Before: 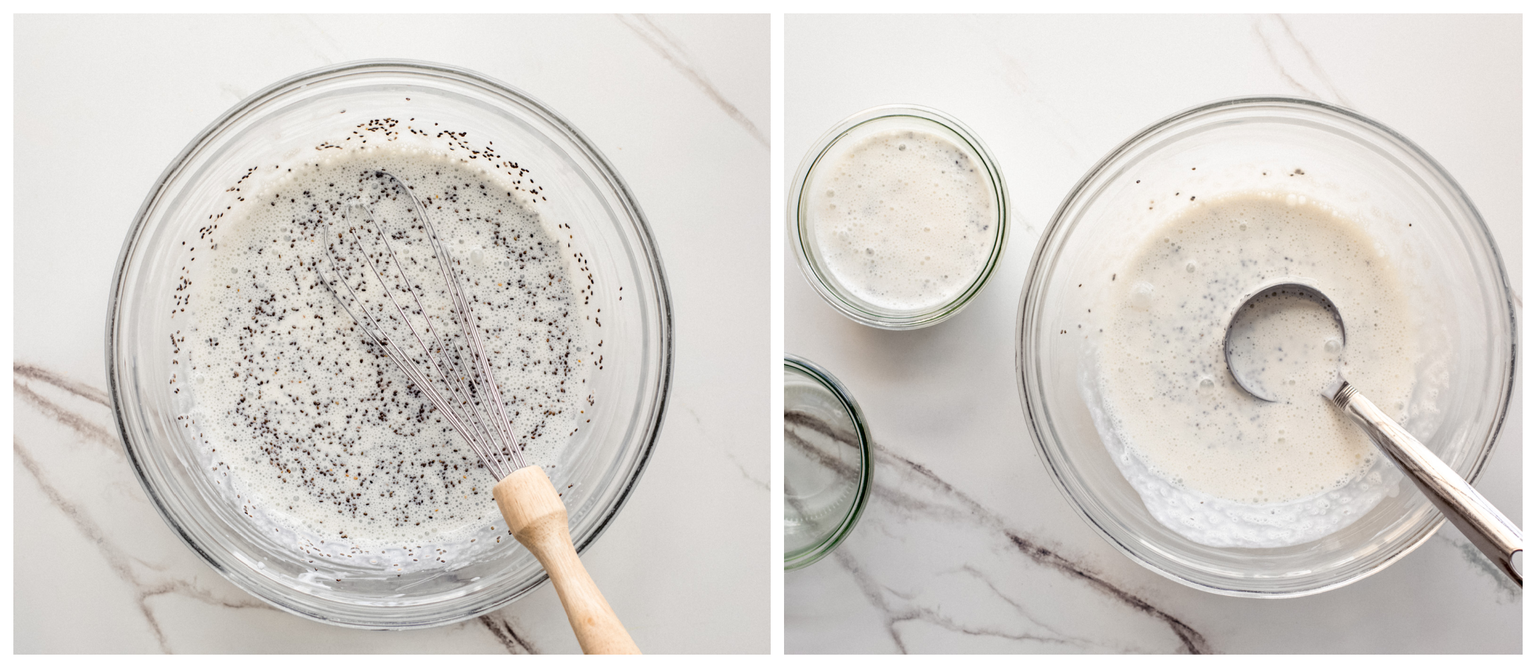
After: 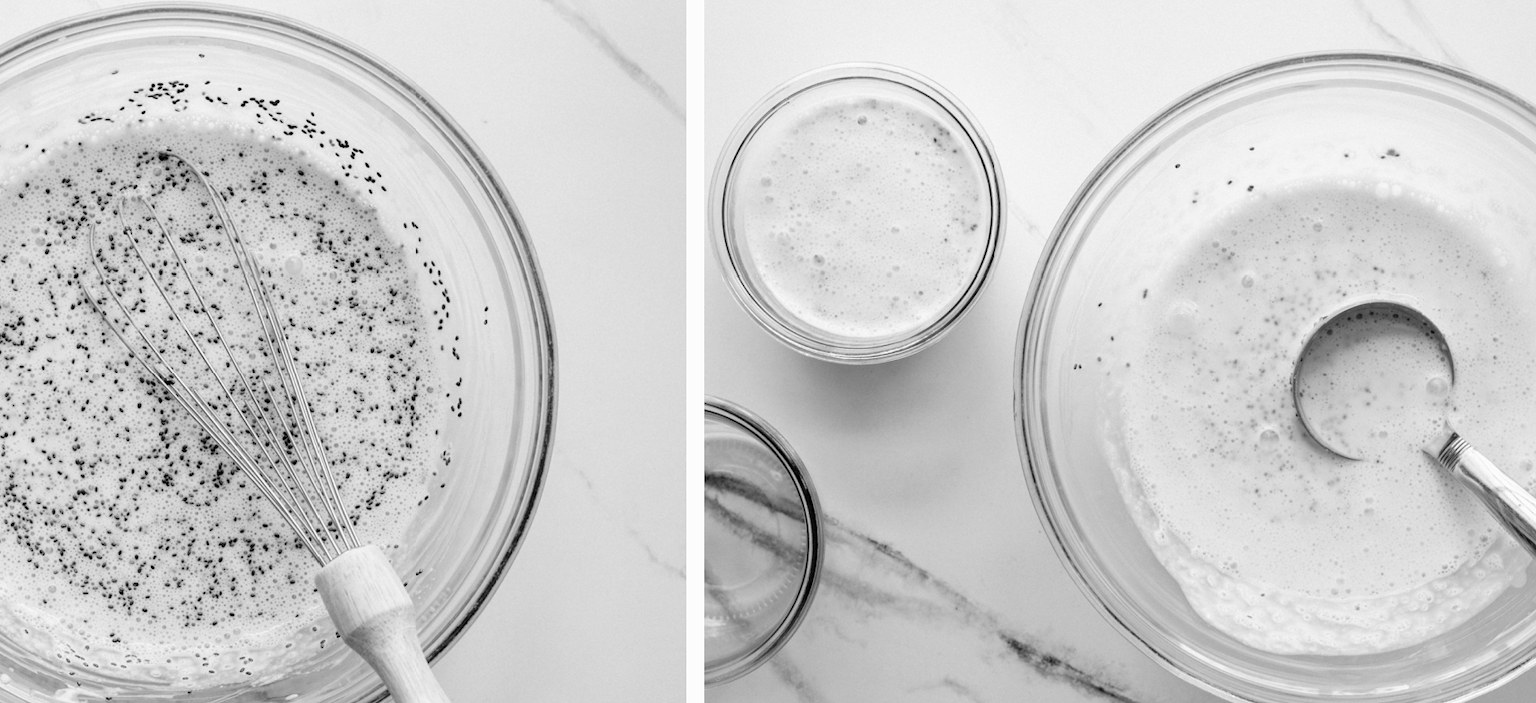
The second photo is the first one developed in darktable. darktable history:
crop: left 16.768%, top 8.653%, right 8.362%, bottom 12.485%
white balance: red 0.871, blue 1.249
monochrome: size 3.1
